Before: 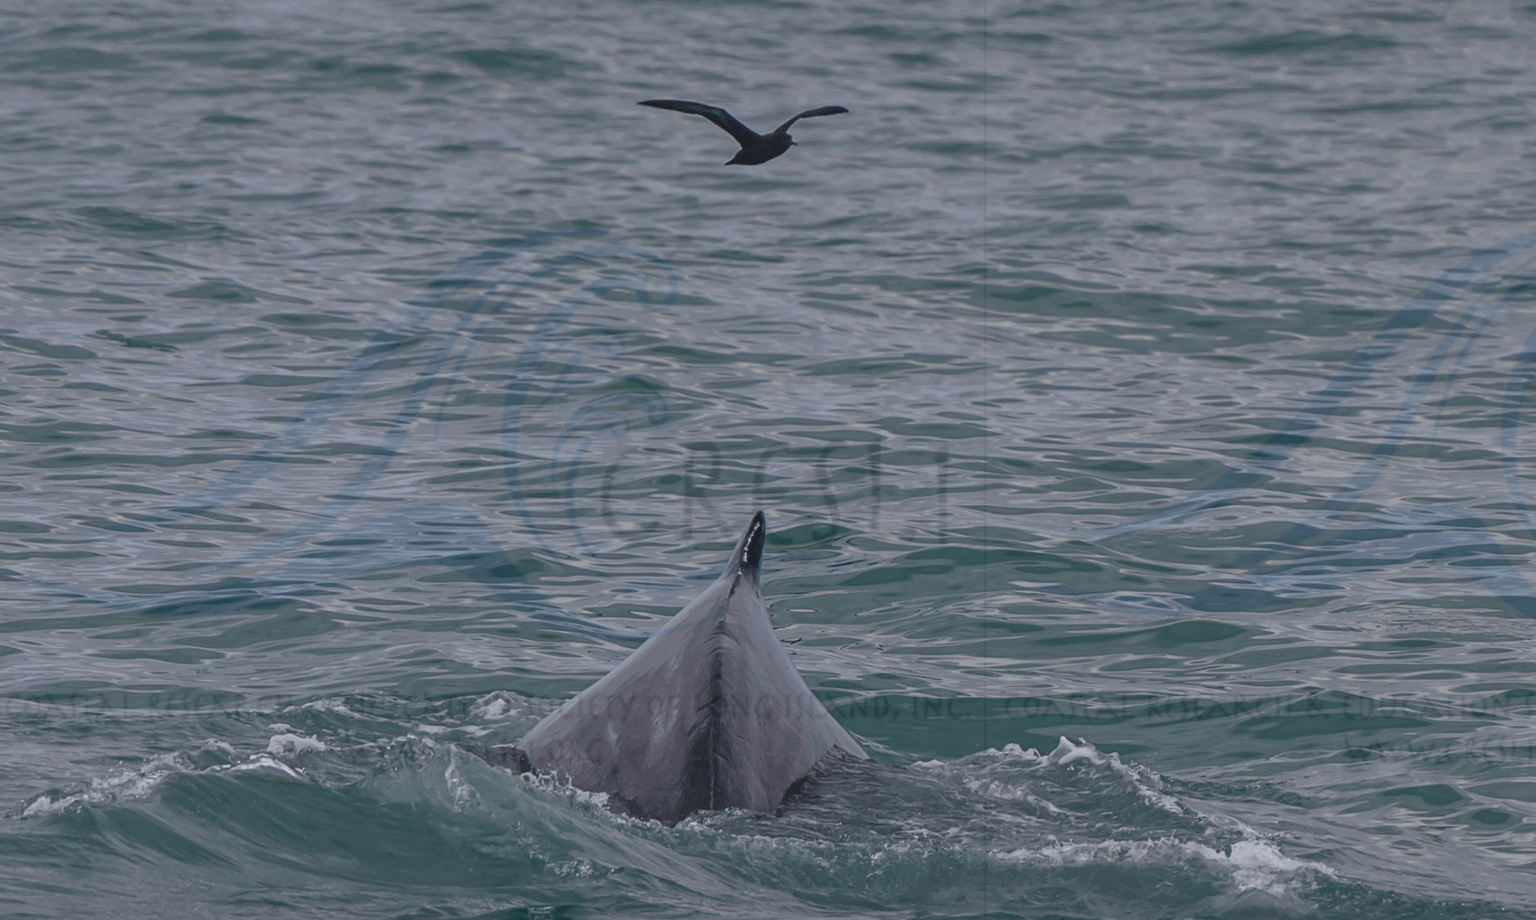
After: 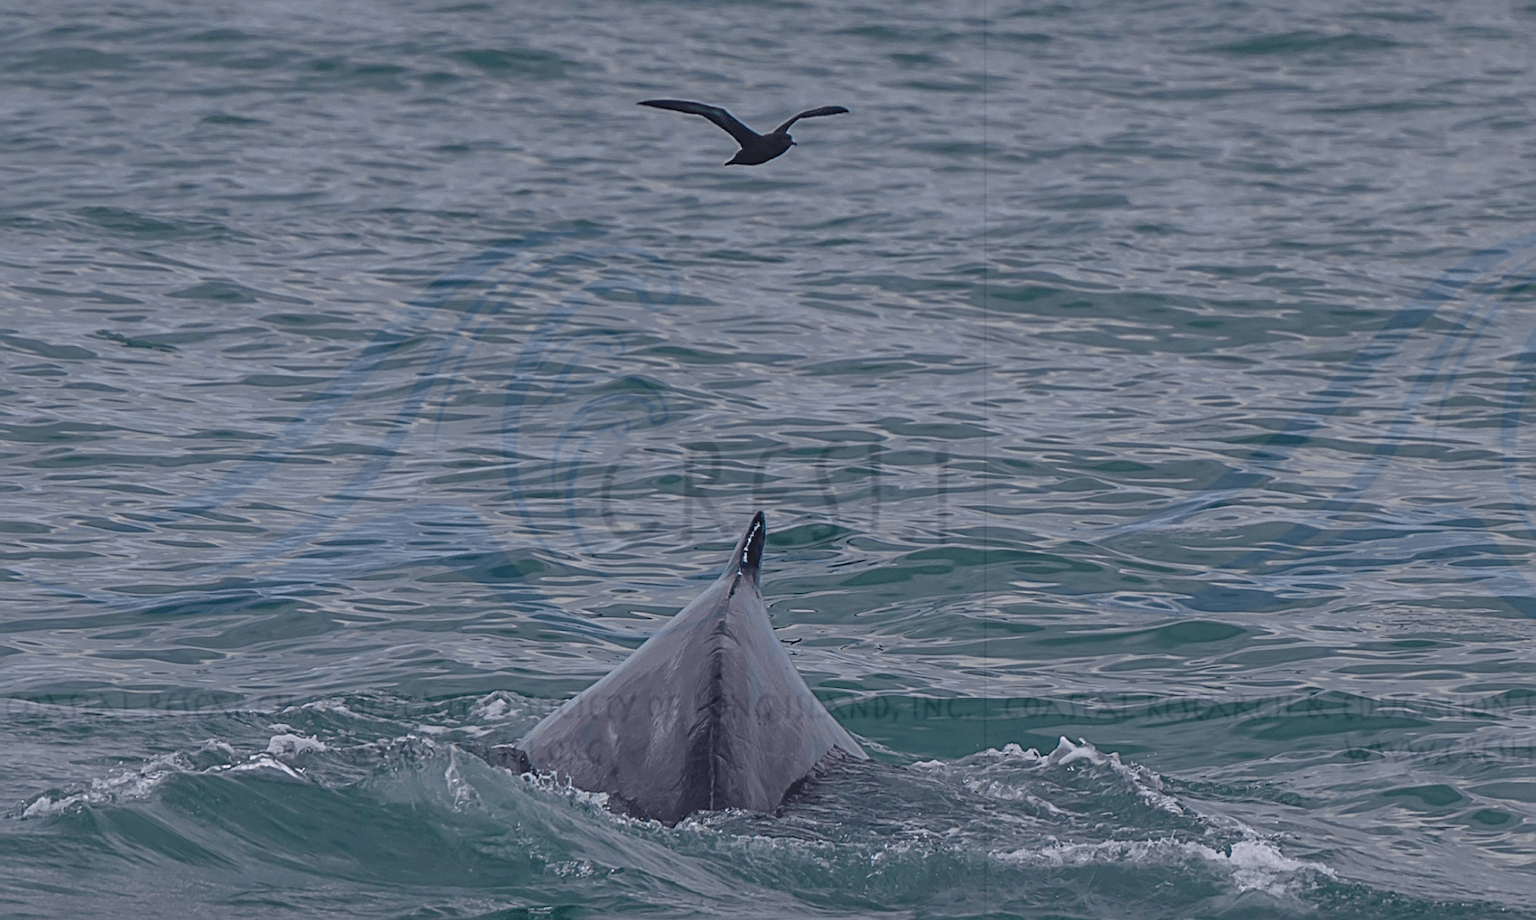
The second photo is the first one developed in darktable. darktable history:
shadows and highlights: soften with gaussian
sharpen: radius 2.766
color balance rgb: shadows lift › chroma 3.29%, shadows lift › hue 277.96°, perceptual saturation grading › global saturation 0.955%, global vibrance 23.886%
